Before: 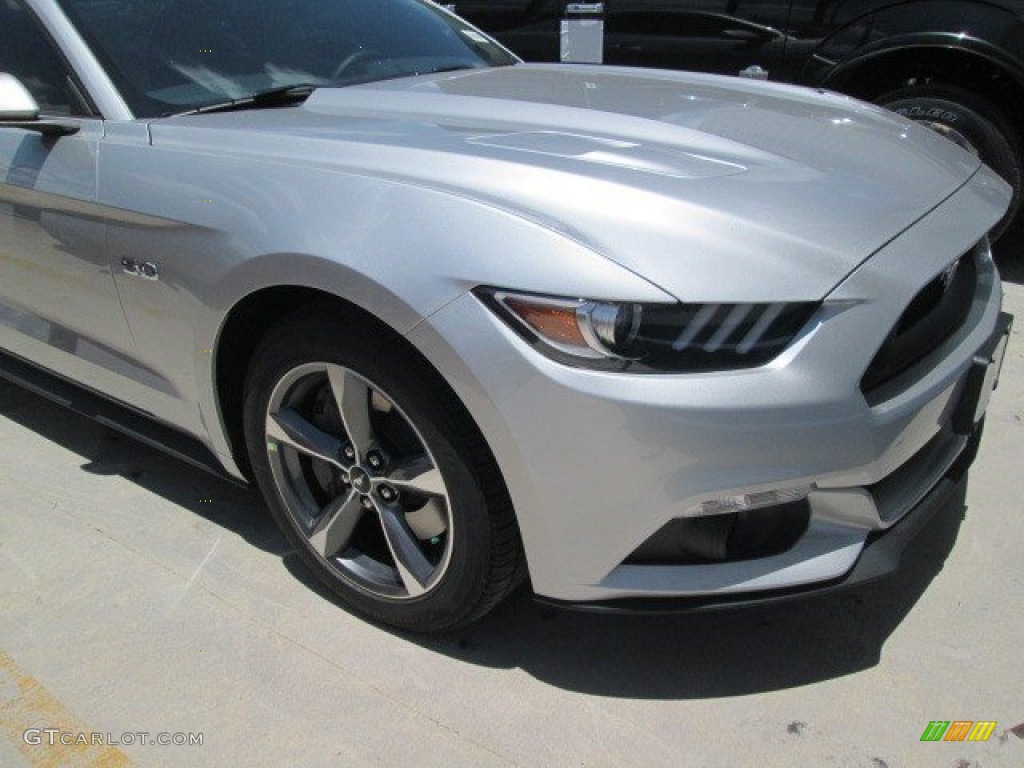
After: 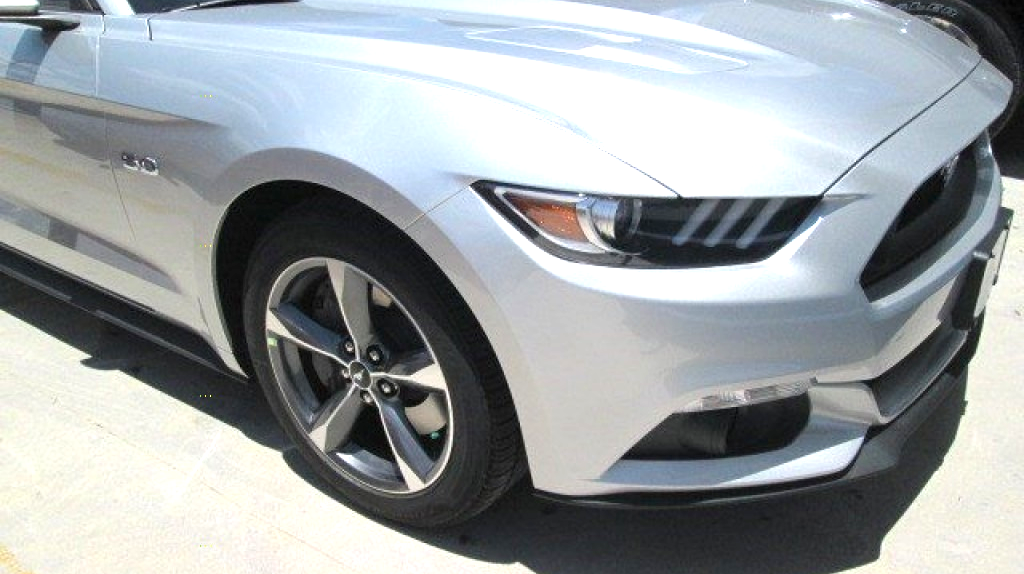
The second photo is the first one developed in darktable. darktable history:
exposure: exposure 0.946 EV, compensate highlight preservation false
crop: top 13.76%, bottom 11.455%
